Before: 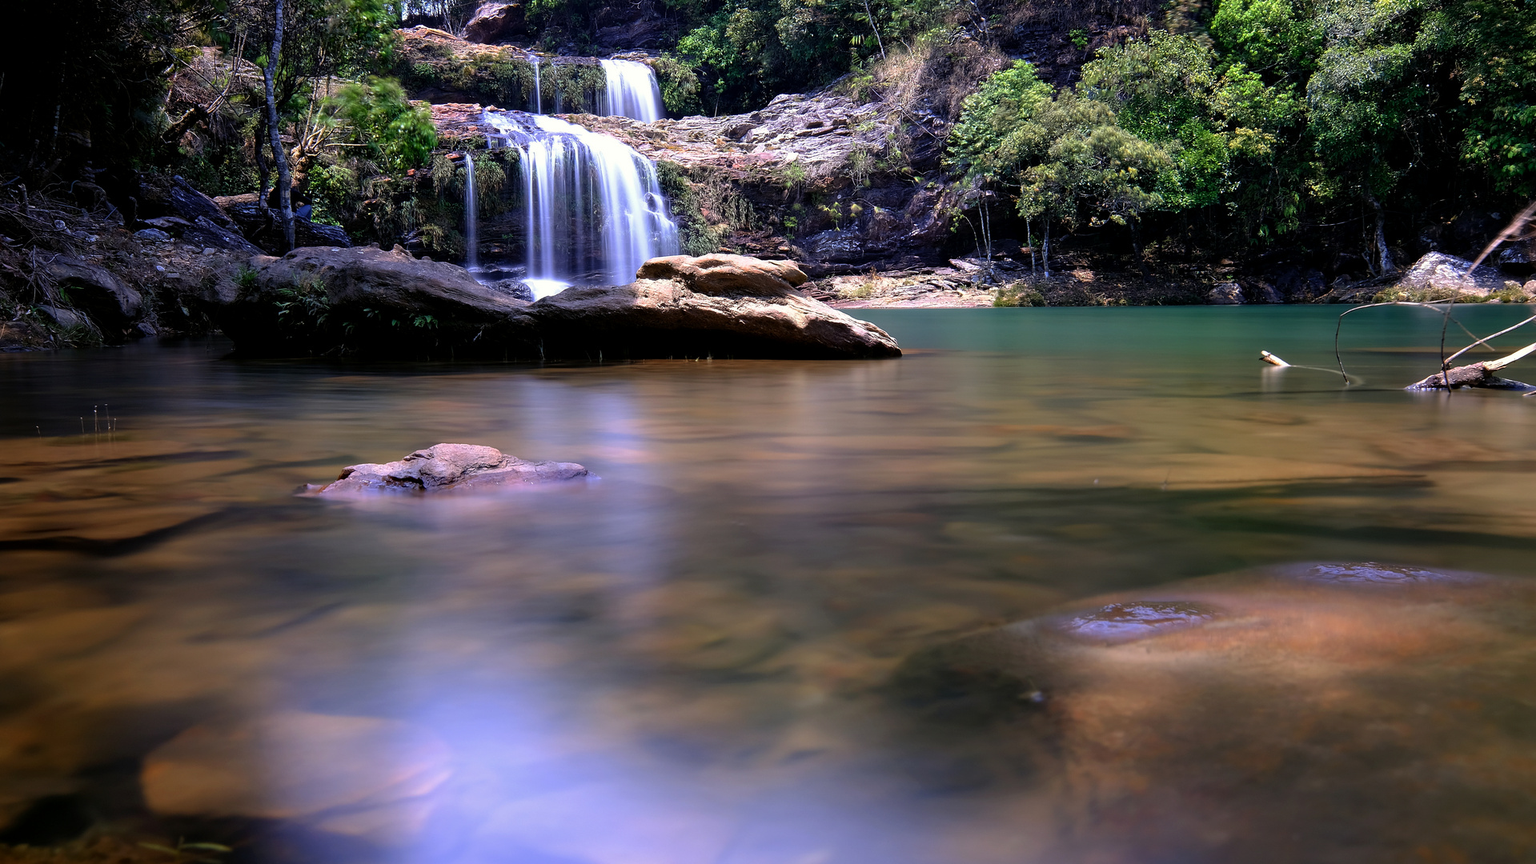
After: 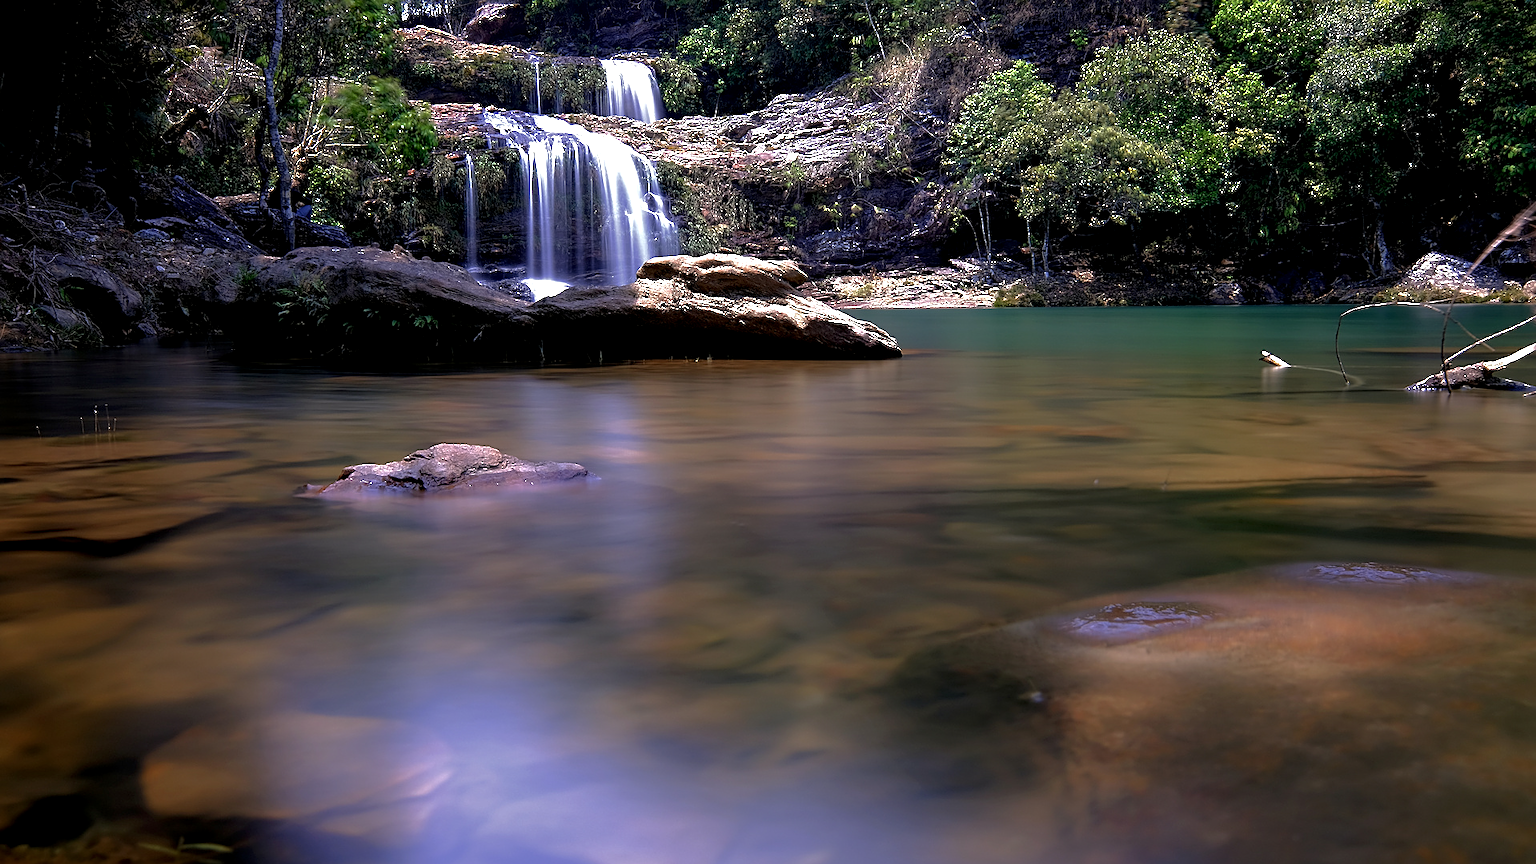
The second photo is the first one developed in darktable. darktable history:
sharpen: on, module defaults
local contrast: highlights 100%, shadows 100%, detail 120%, midtone range 0.2
exposure: black level correction 0.001, exposure 0.3 EV, compensate highlight preservation false
color correction: highlights b* 3
base curve: curves: ch0 [(0, 0) (0.841, 0.609) (1, 1)]
